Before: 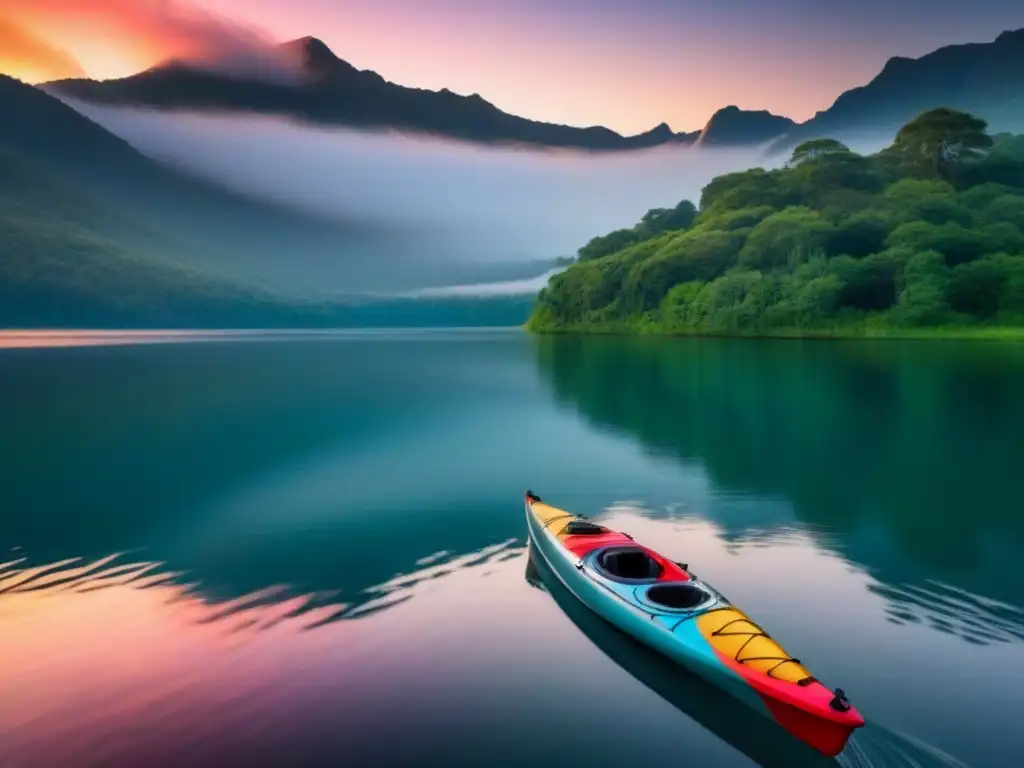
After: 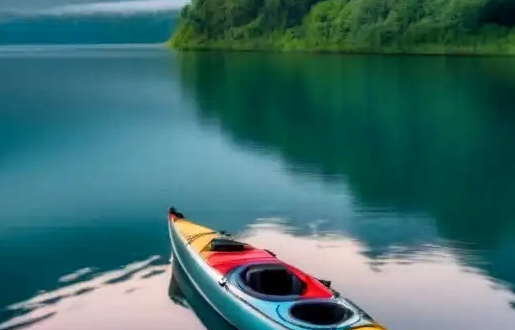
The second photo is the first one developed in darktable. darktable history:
crop: left 34.888%, top 36.944%, right 14.729%, bottom 19.975%
base curve: preserve colors none
local contrast: detail 130%
